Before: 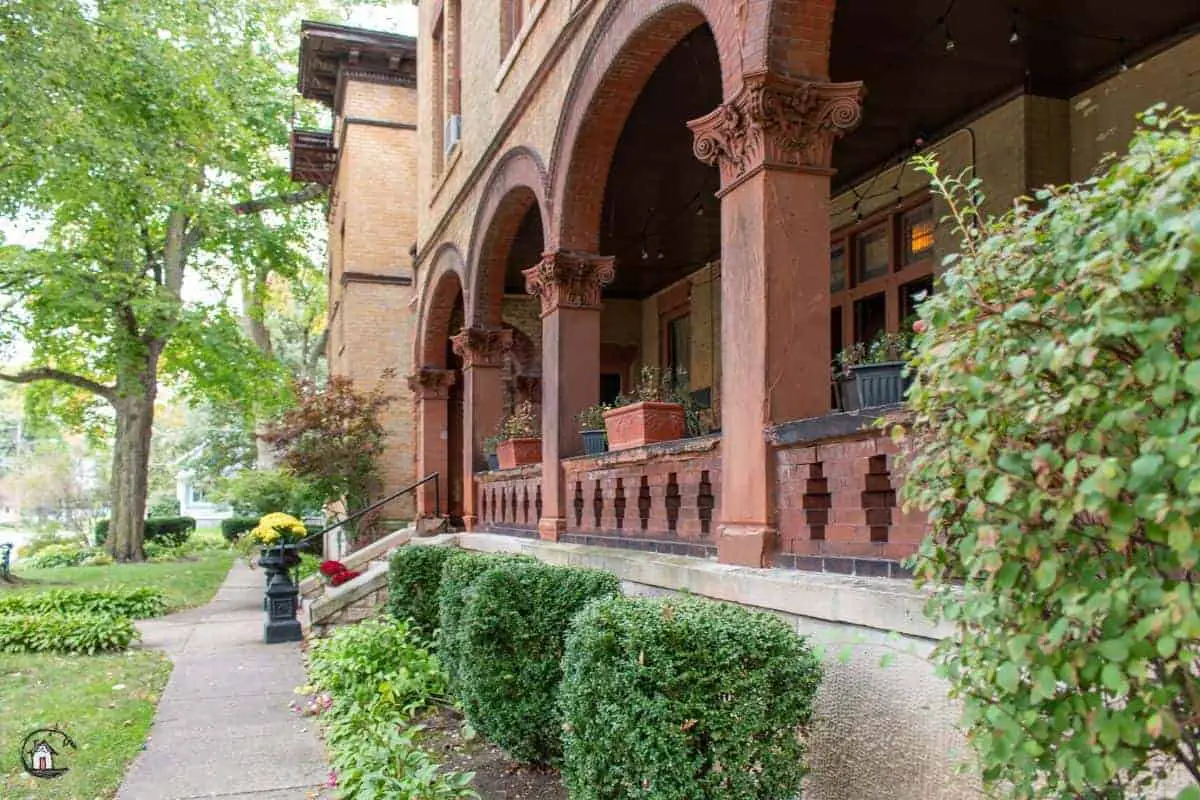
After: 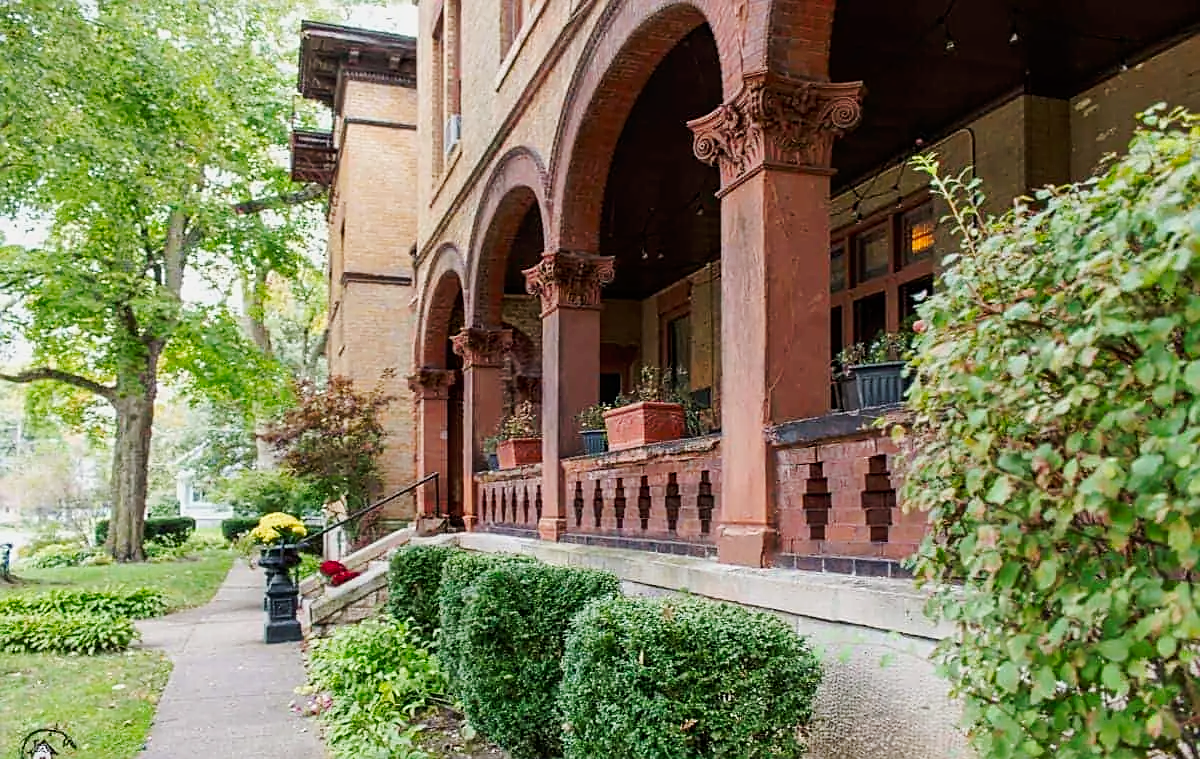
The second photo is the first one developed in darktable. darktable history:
sharpen: on, module defaults
tone curve: curves: ch0 [(0, 0) (0.068, 0.031) (0.175, 0.132) (0.337, 0.304) (0.498, 0.511) (0.748, 0.762) (0.993, 0.954)]; ch1 [(0, 0) (0.294, 0.184) (0.359, 0.34) (0.362, 0.35) (0.43, 0.41) (0.476, 0.457) (0.499, 0.5) (0.529, 0.523) (0.677, 0.762) (1, 1)]; ch2 [(0, 0) (0.431, 0.419) (0.495, 0.502) (0.524, 0.534) (0.557, 0.56) (0.634, 0.654) (0.728, 0.722) (1, 1)], preserve colors none
crop and rotate: top 0.009%, bottom 5.077%
